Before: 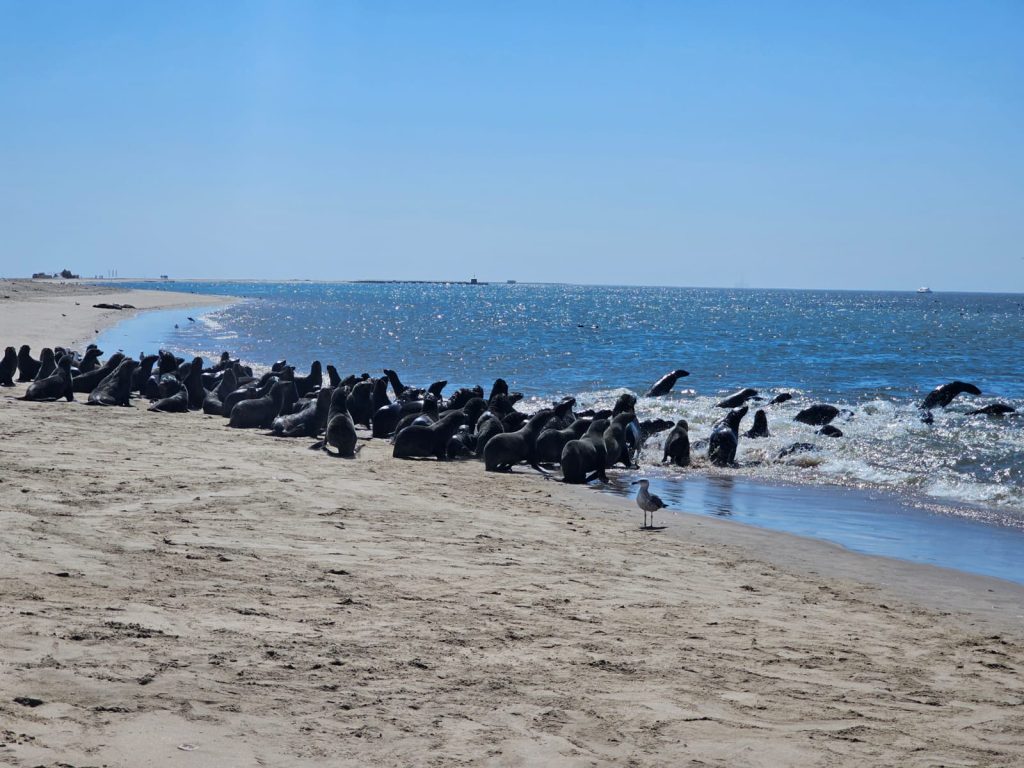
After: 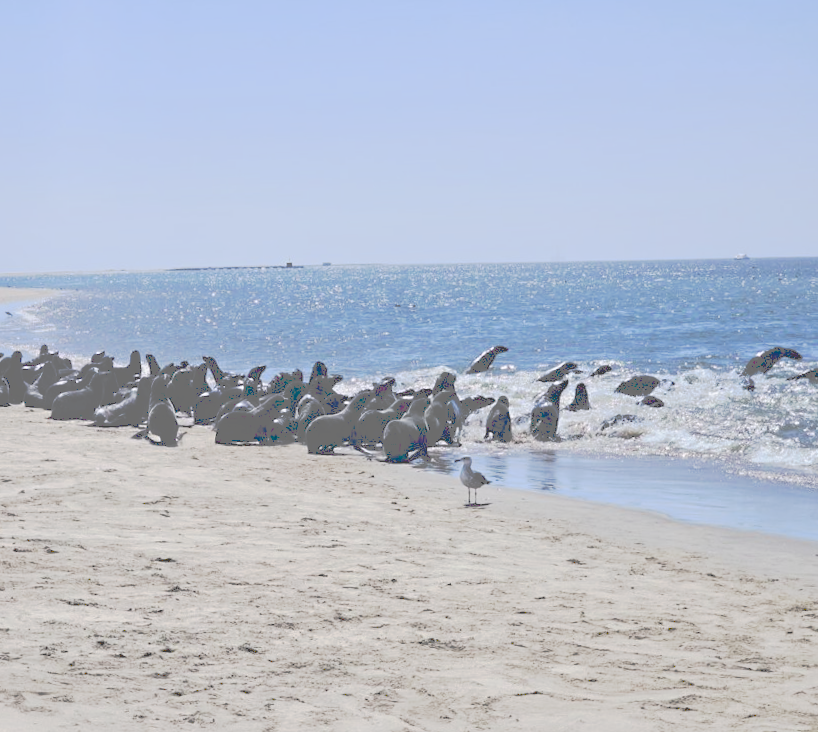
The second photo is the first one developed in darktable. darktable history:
rotate and perspective: rotation -2.12°, lens shift (vertical) 0.009, lens shift (horizontal) -0.008, automatic cropping original format, crop left 0.036, crop right 0.964, crop top 0.05, crop bottom 0.959
crop: left 16.145%
color balance rgb: perceptual saturation grading › global saturation 20%, perceptual saturation grading › highlights -25%, perceptual saturation grading › shadows 25%
tone curve: curves: ch0 [(0, 0) (0.003, 0.453) (0.011, 0.457) (0.025, 0.457) (0.044, 0.463) (0.069, 0.464) (0.1, 0.471) (0.136, 0.475) (0.177, 0.481) (0.224, 0.486) (0.277, 0.496) (0.335, 0.515) (0.399, 0.544) (0.468, 0.577) (0.543, 0.621) (0.623, 0.67) (0.709, 0.73) (0.801, 0.788) (0.898, 0.848) (1, 1)], preserve colors none
exposure: exposure 1.16 EV, compensate exposure bias true, compensate highlight preservation false
graduated density: density 0.38 EV, hardness 21%, rotation -6.11°, saturation 32%
sharpen: radius 5.325, amount 0.312, threshold 26.433
filmic rgb: black relative exposure -5 EV, hardness 2.88, contrast 1.3, highlights saturation mix -30%
